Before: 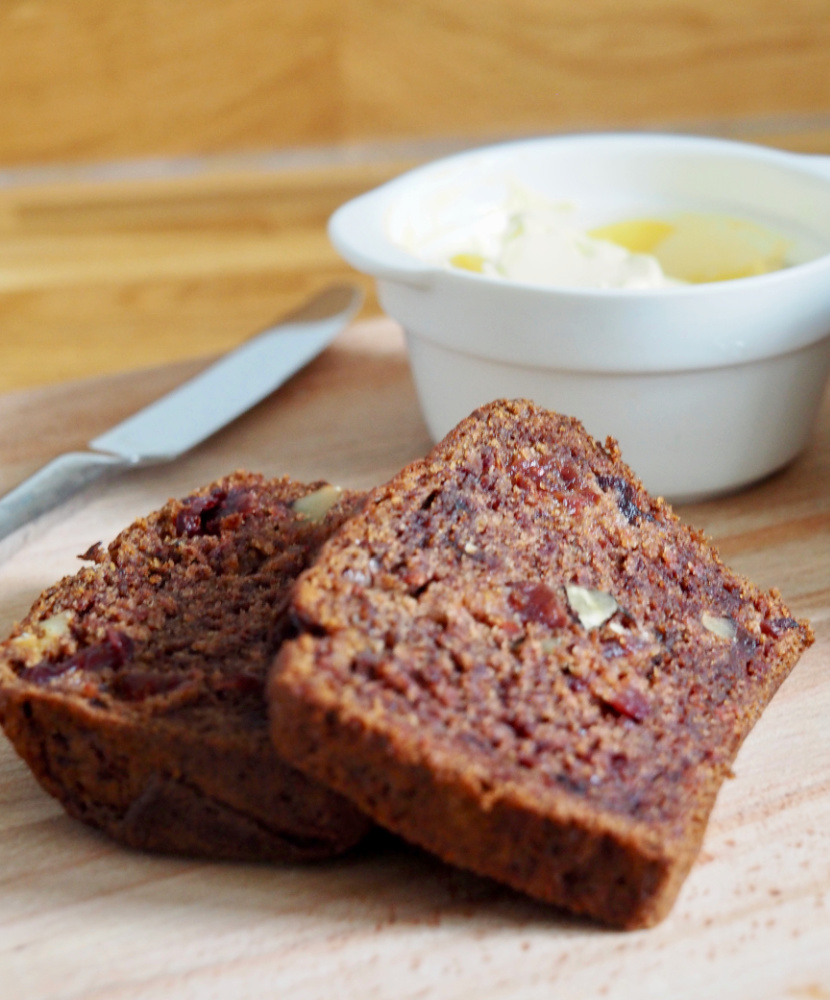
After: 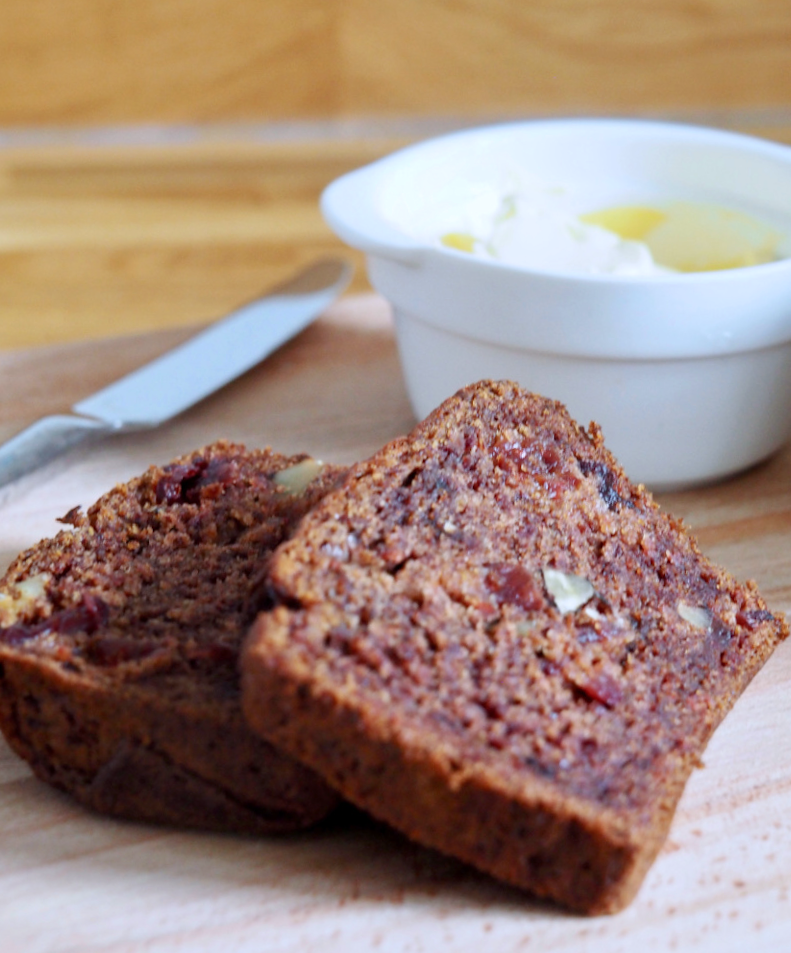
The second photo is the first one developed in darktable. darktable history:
crop and rotate: angle -2.38°
color calibration: illuminant as shot in camera, x 0.366, y 0.378, temperature 4425.7 K, saturation algorithm version 1 (2020)
